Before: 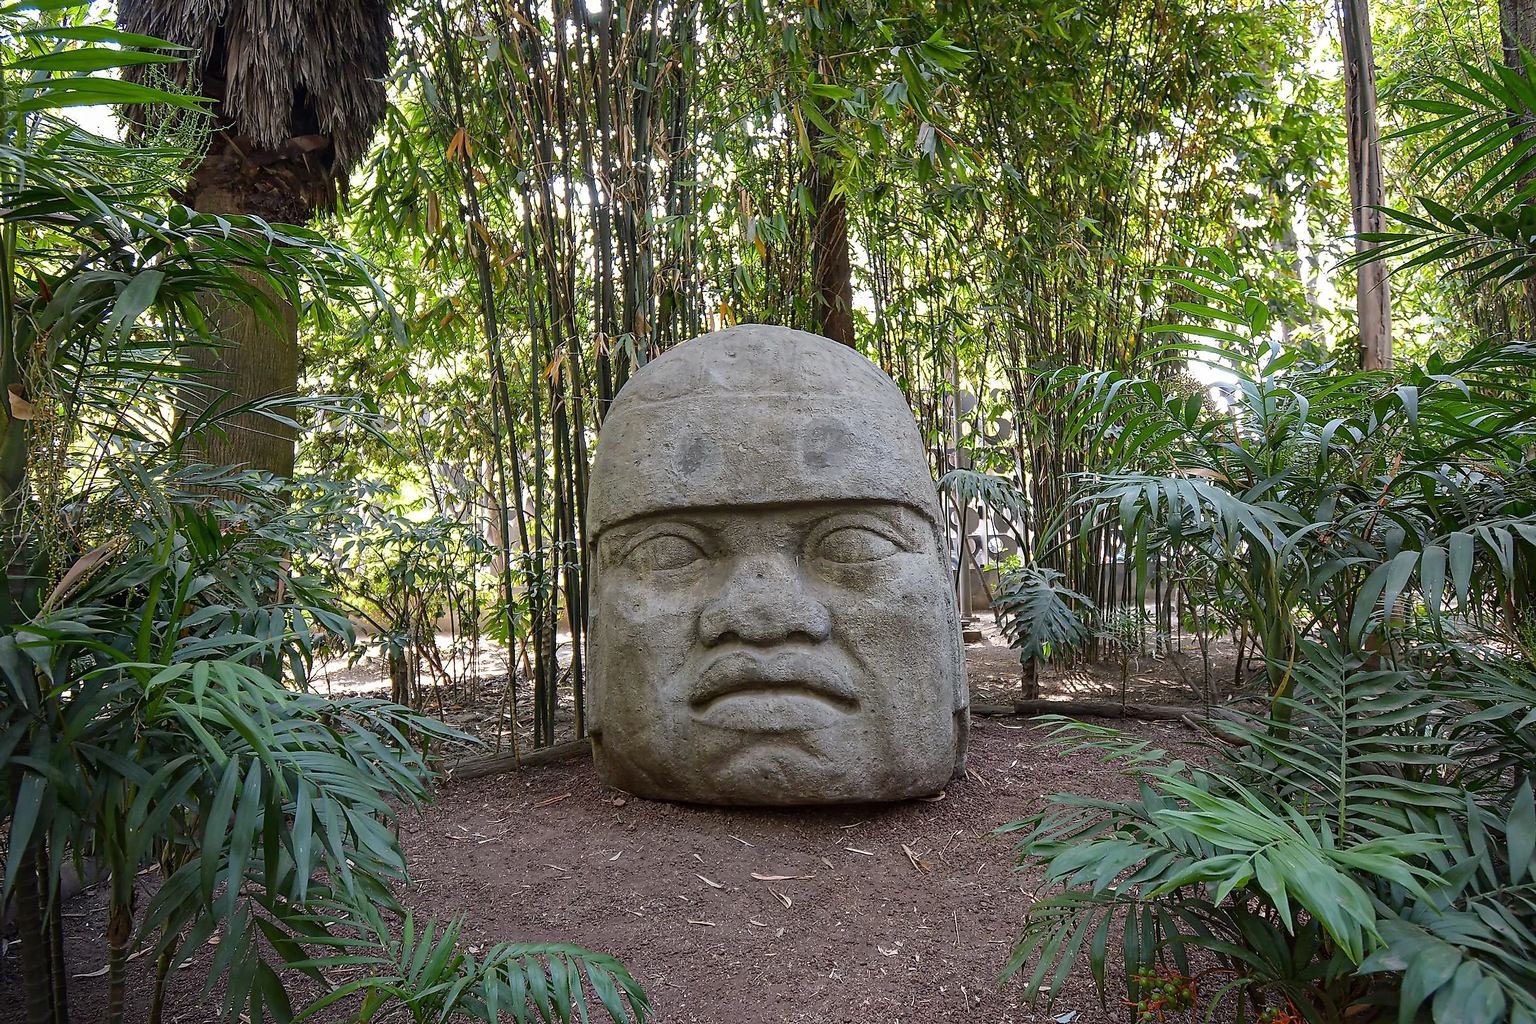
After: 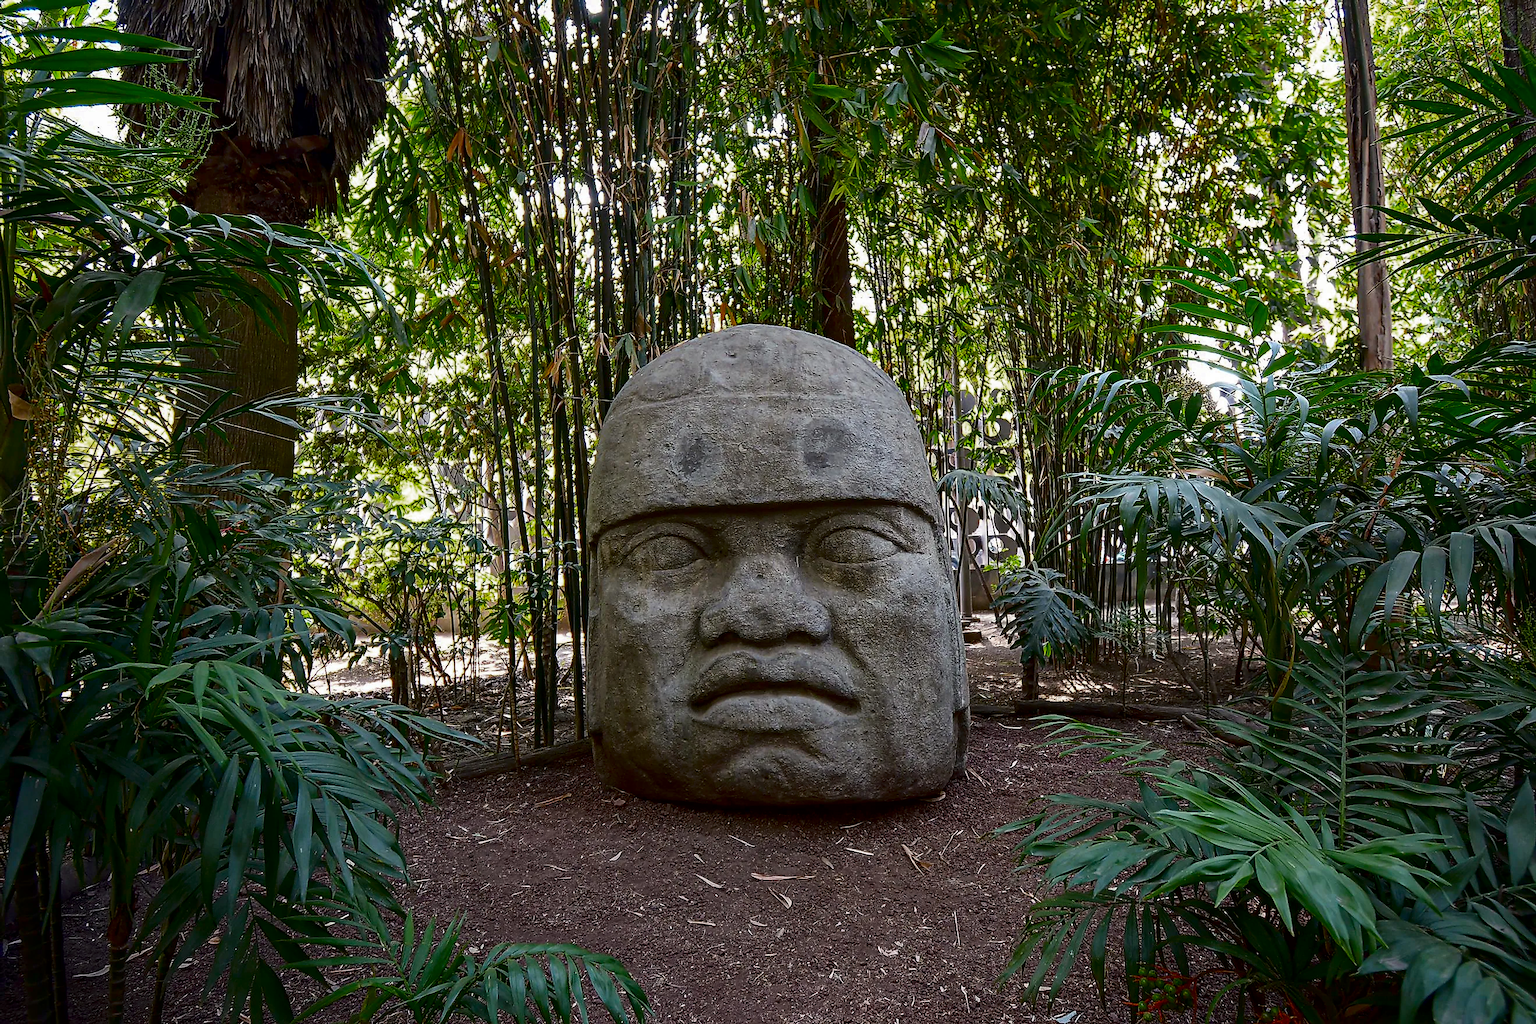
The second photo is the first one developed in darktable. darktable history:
local contrast: mode bilateral grid, contrast 9, coarseness 25, detail 115%, midtone range 0.2
color zones: curves: ch0 [(0.27, 0.396) (0.563, 0.504) (0.75, 0.5) (0.787, 0.307)]
contrast brightness saturation: contrast 0.133, brightness -0.244, saturation 0.136
